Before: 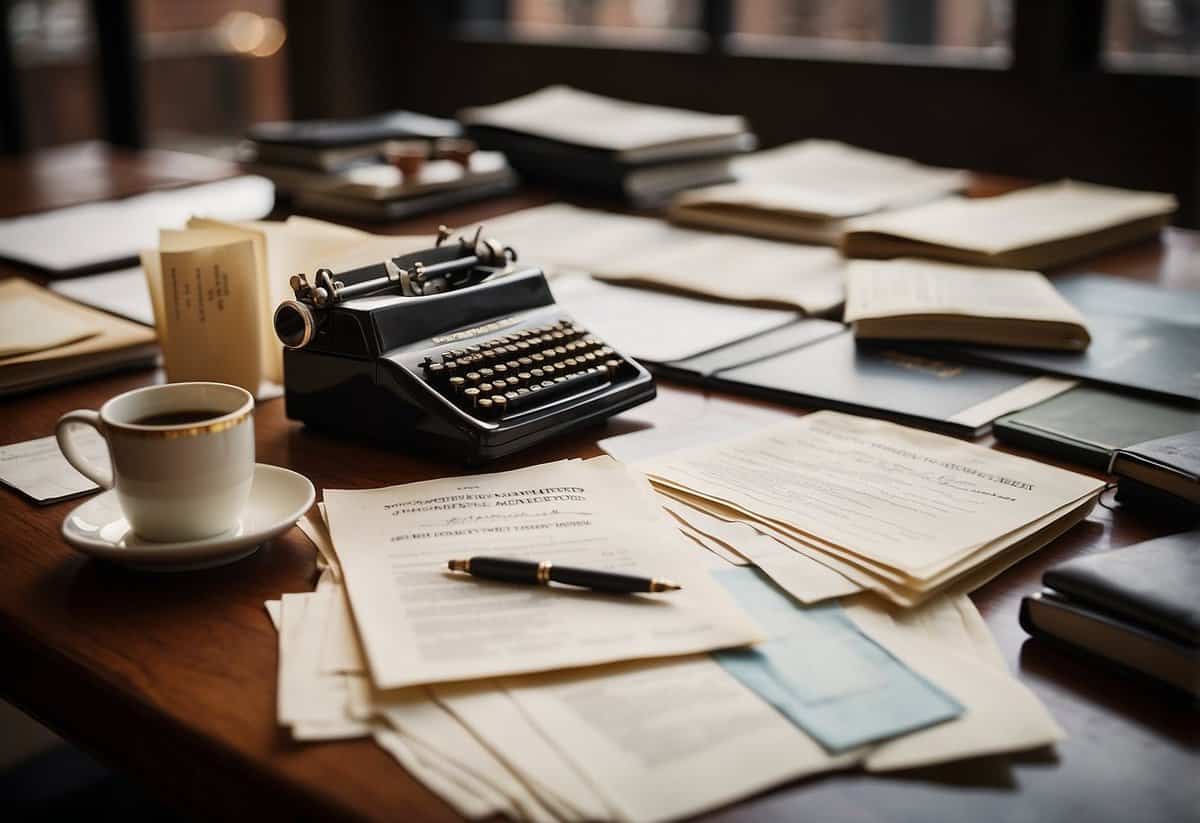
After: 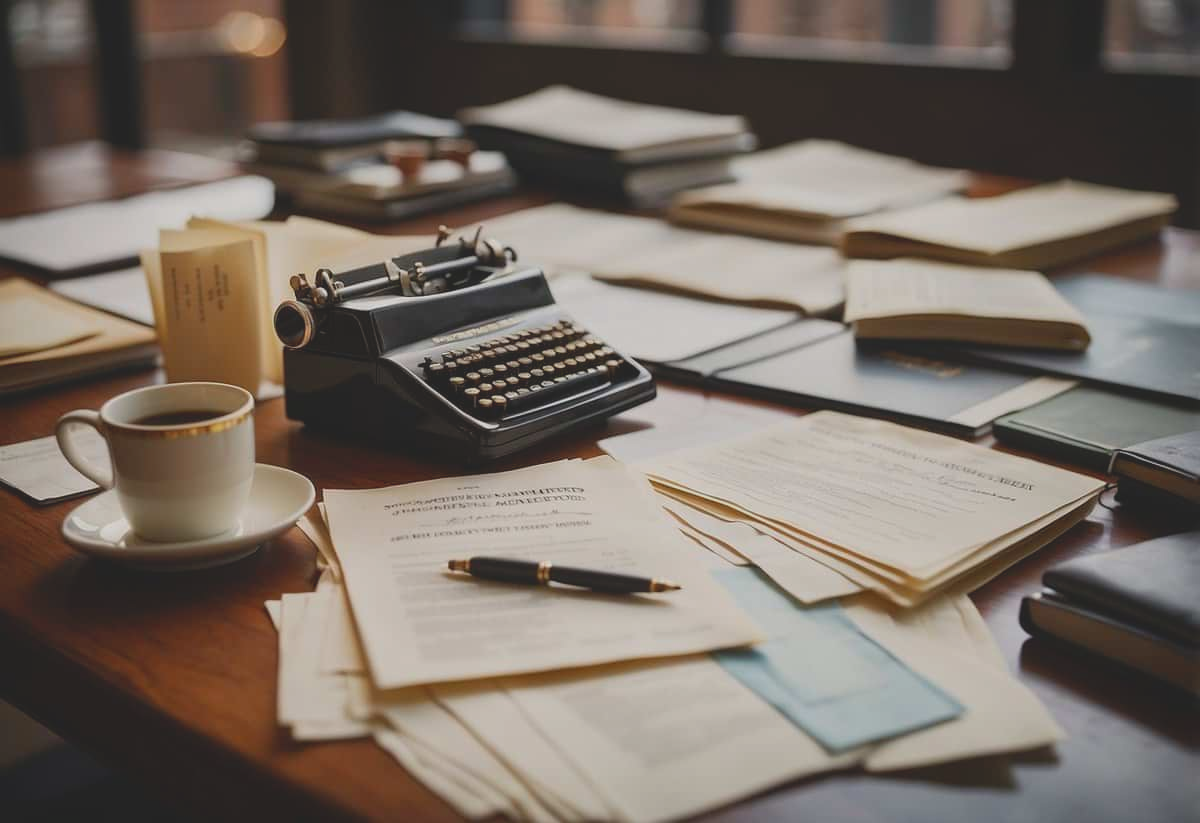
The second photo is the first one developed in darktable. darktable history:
contrast brightness saturation: contrast -0.272
